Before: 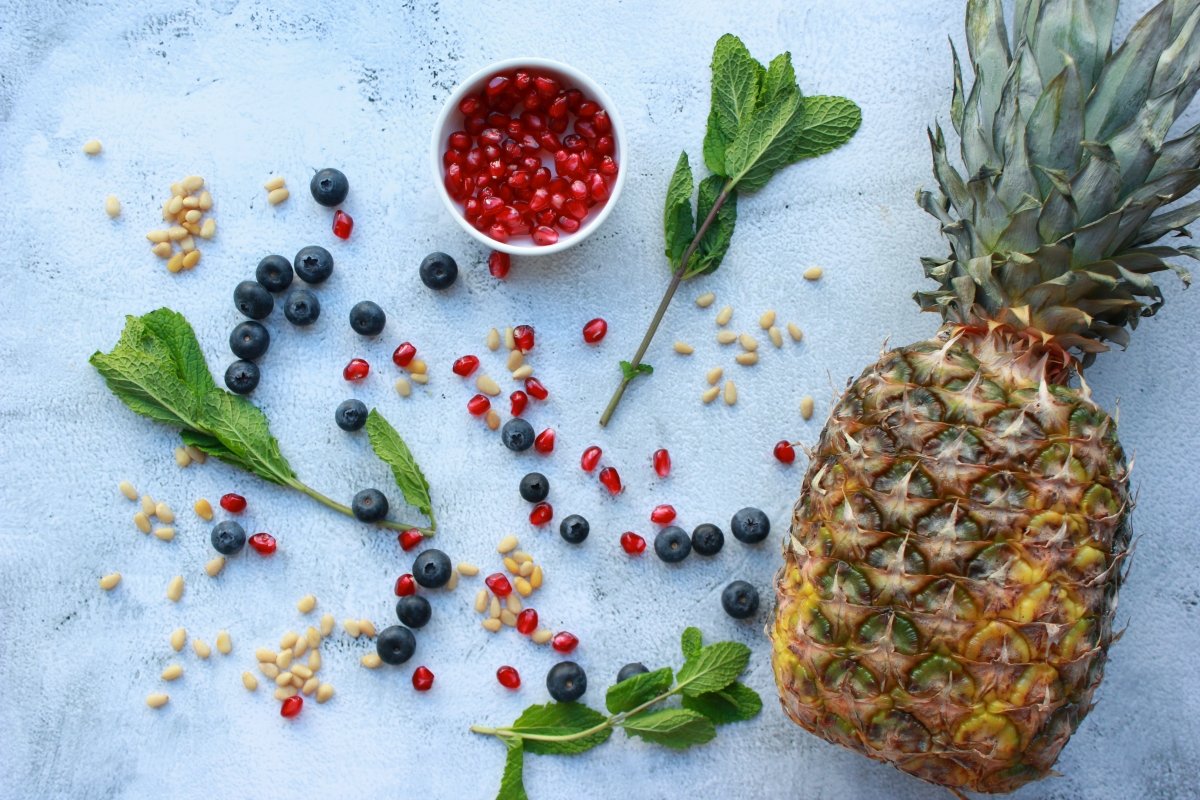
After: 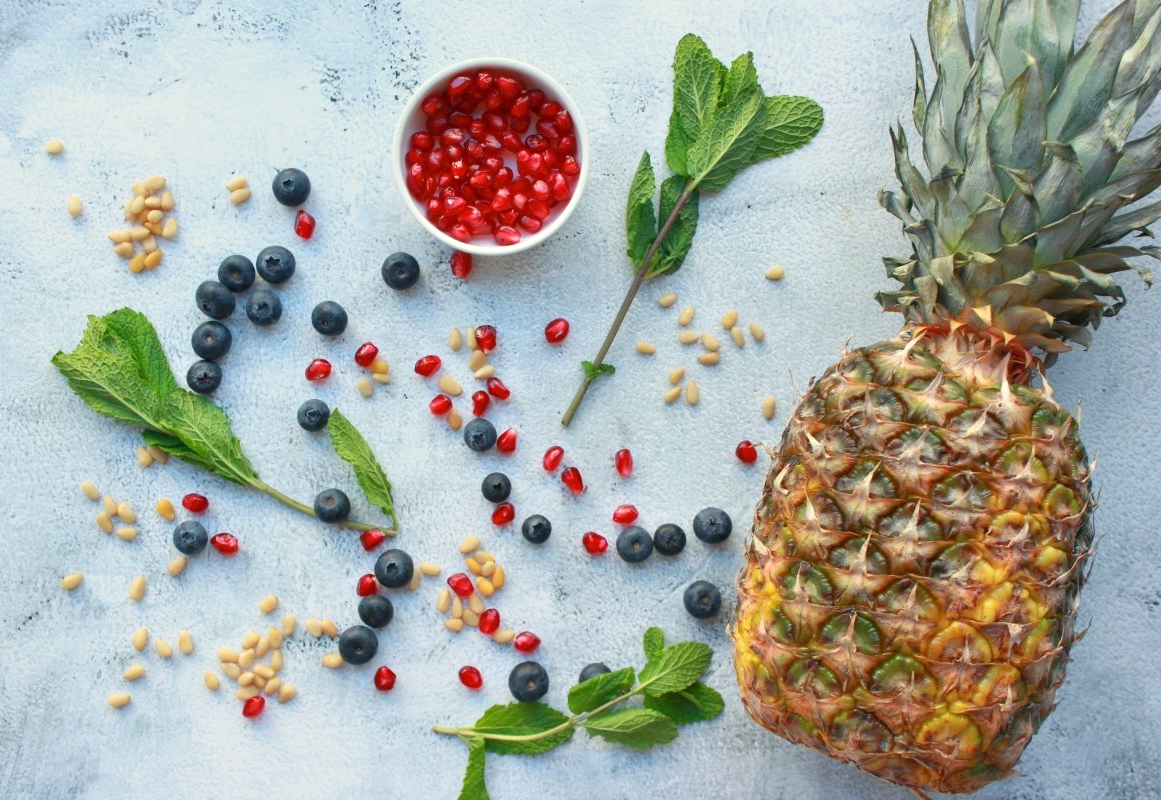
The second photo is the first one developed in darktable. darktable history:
crop and rotate: left 3.238%
tone equalizer: -8 EV 1 EV, -7 EV 1 EV, -6 EV 1 EV, -5 EV 1 EV, -4 EV 1 EV, -3 EV 0.75 EV, -2 EV 0.5 EV, -1 EV 0.25 EV
white balance: red 1.045, blue 0.932
